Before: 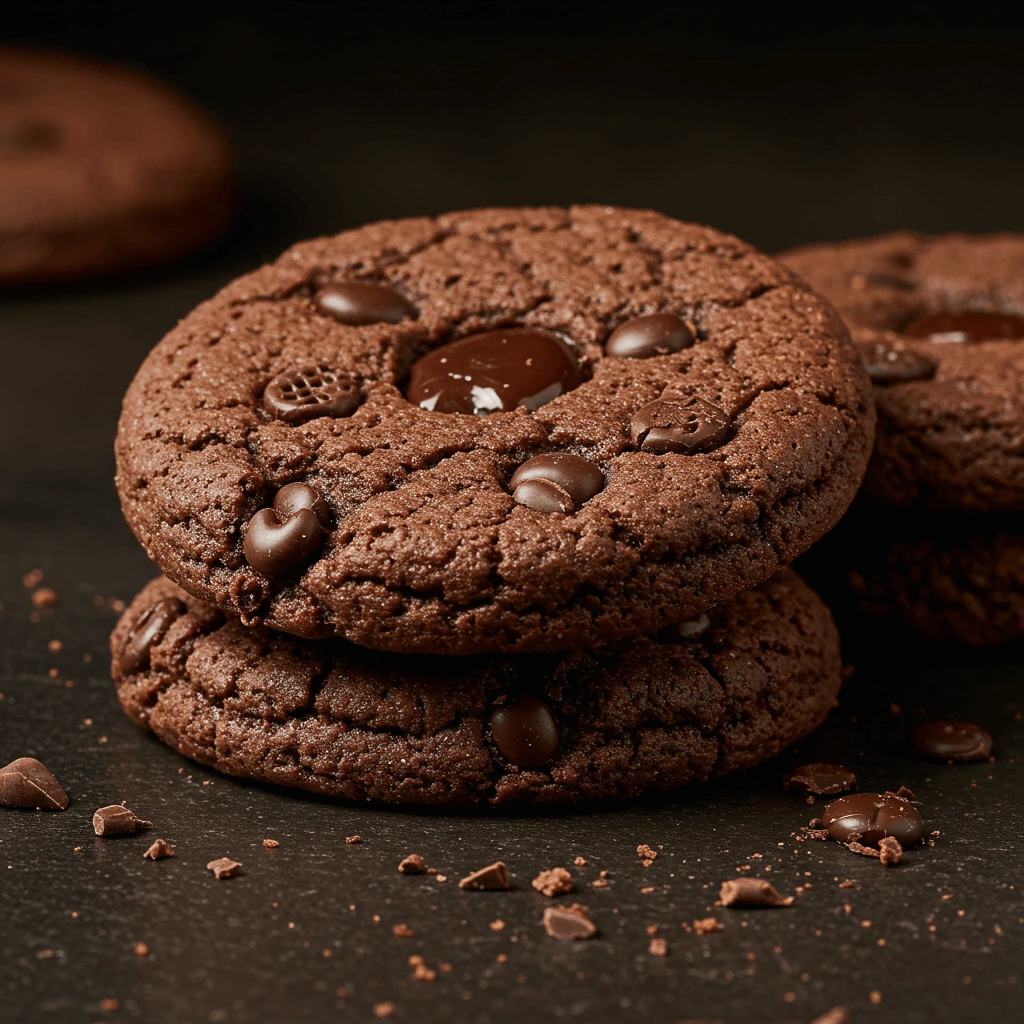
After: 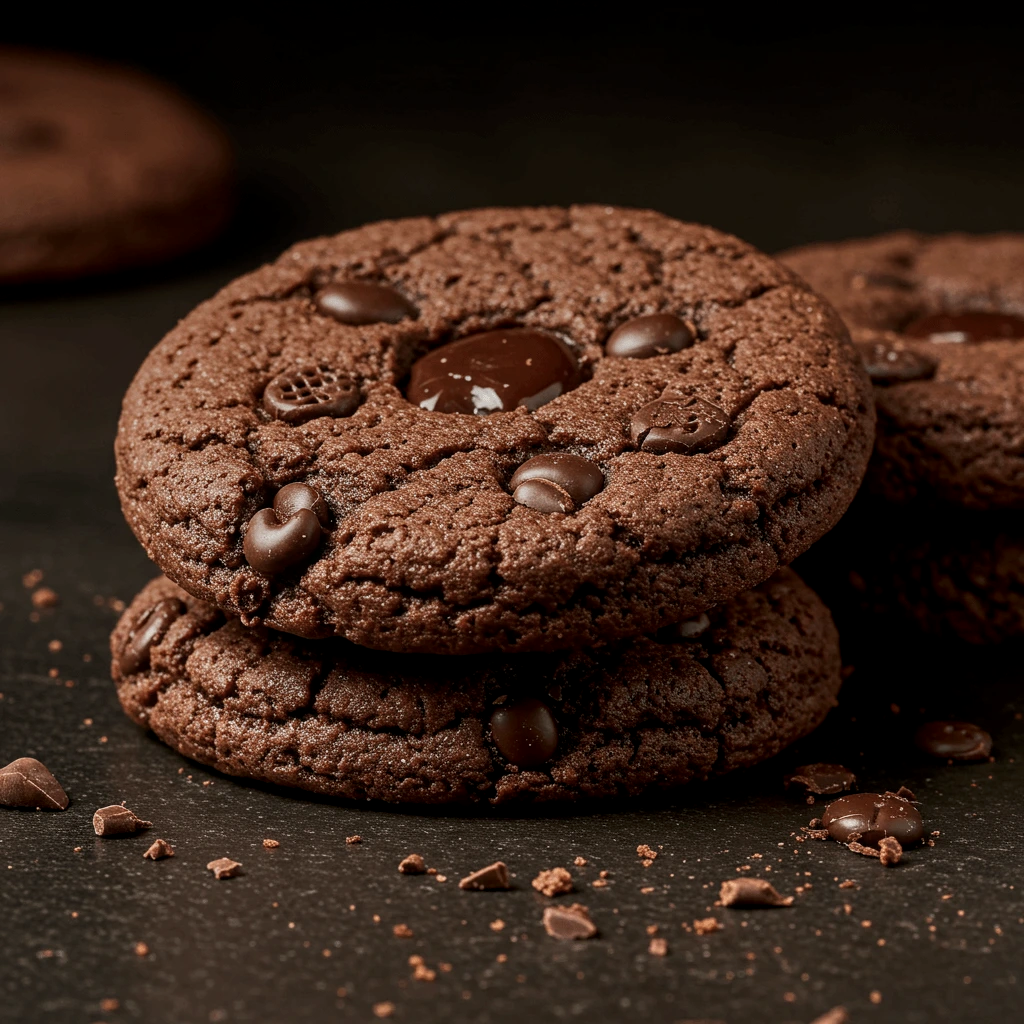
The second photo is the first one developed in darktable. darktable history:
graduated density: on, module defaults
local contrast: on, module defaults
